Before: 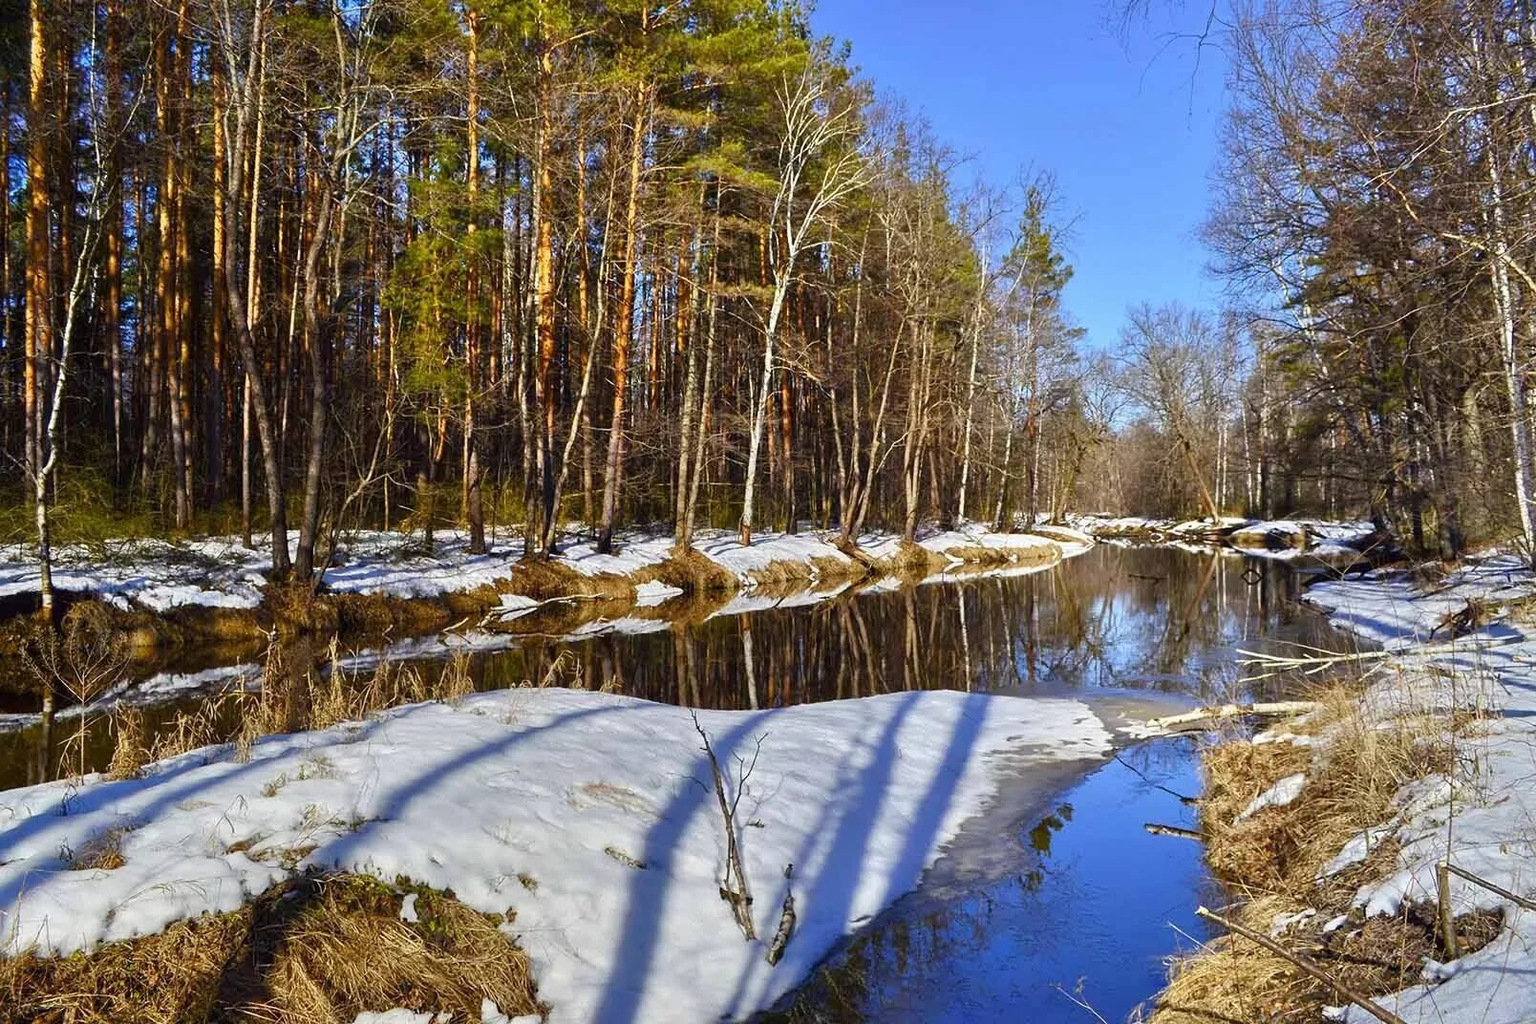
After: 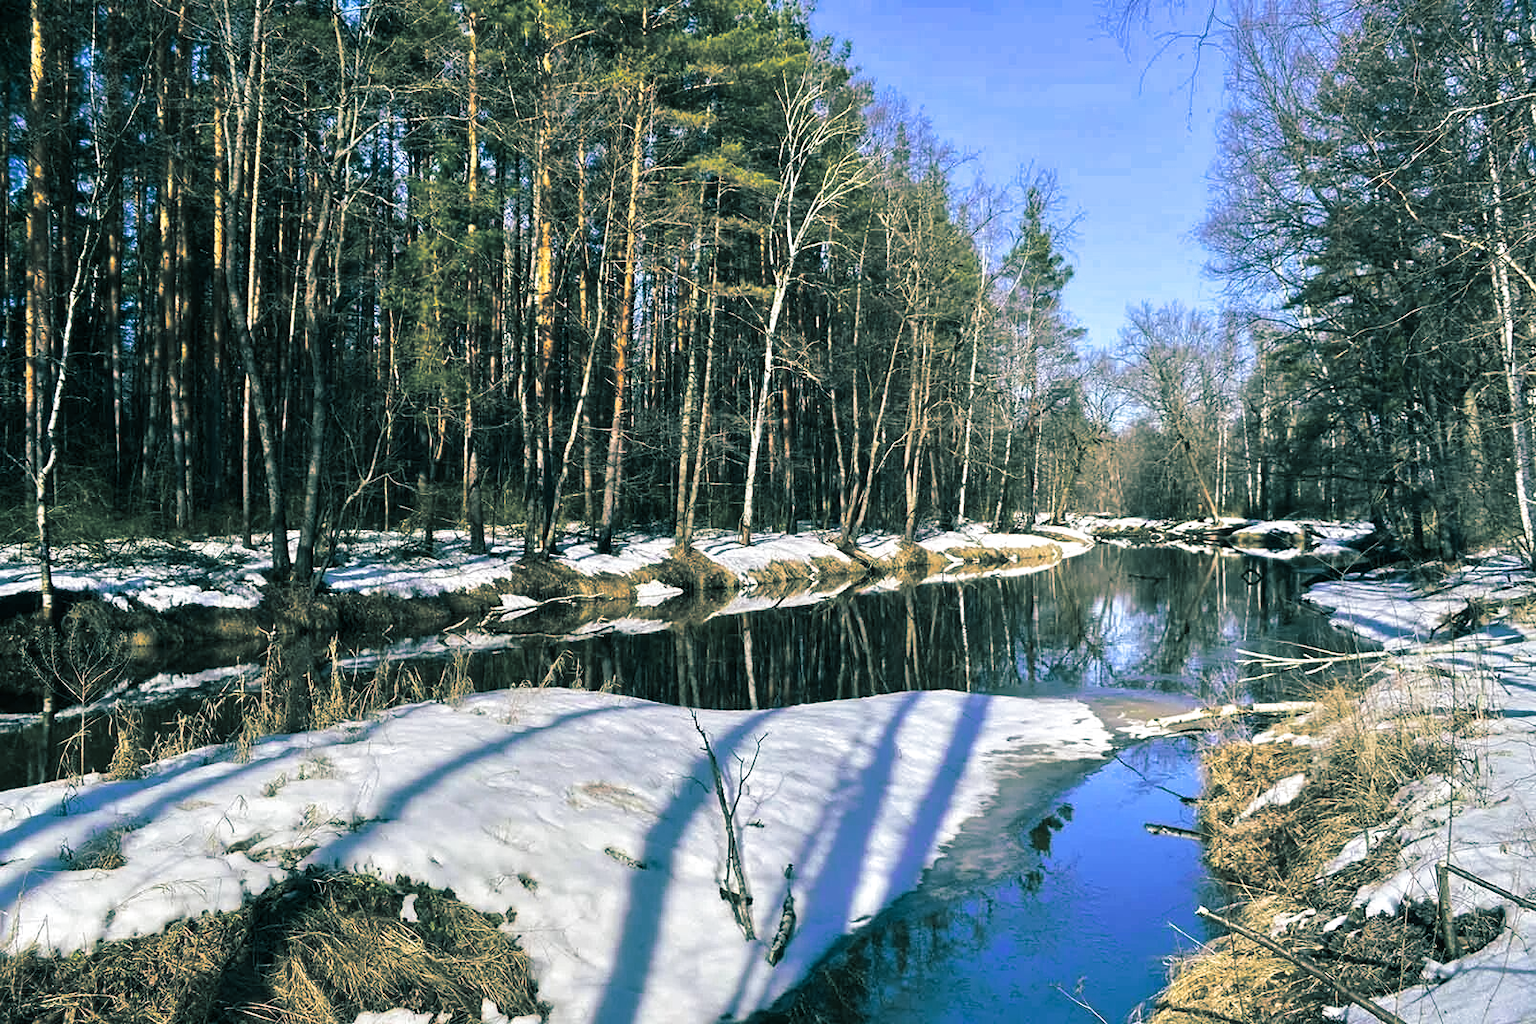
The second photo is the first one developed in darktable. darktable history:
tone equalizer: -8 EV -0.417 EV, -7 EV -0.389 EV, -6 EV -0.333 EV, -5 EV -0.222 EV, -3 EV 0.222 EV, -2 EV 0.333 EV, -1 EV 0.389 EV, +0 EV 0.417 EV, edges refinement/feathering 500, mask exposure compensation -1.57 EV, preserve details no
split-toning: shadows › hue 183.6°, shadows › saturation 0.52, highlights › hue 0°, highlights › saturation 0
